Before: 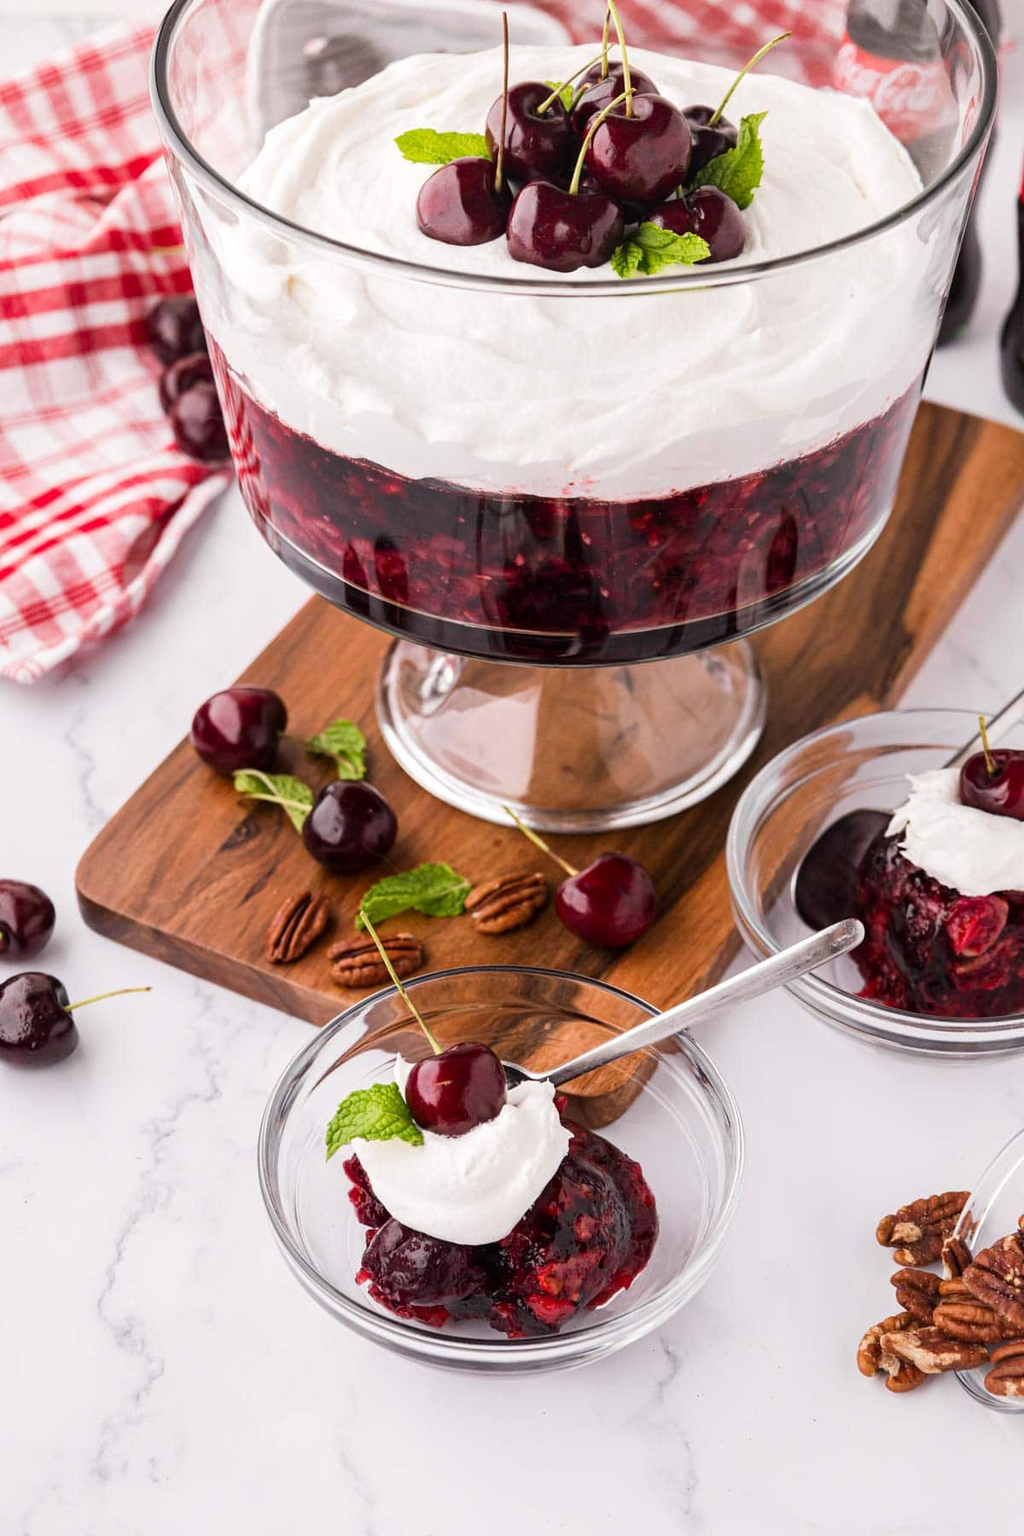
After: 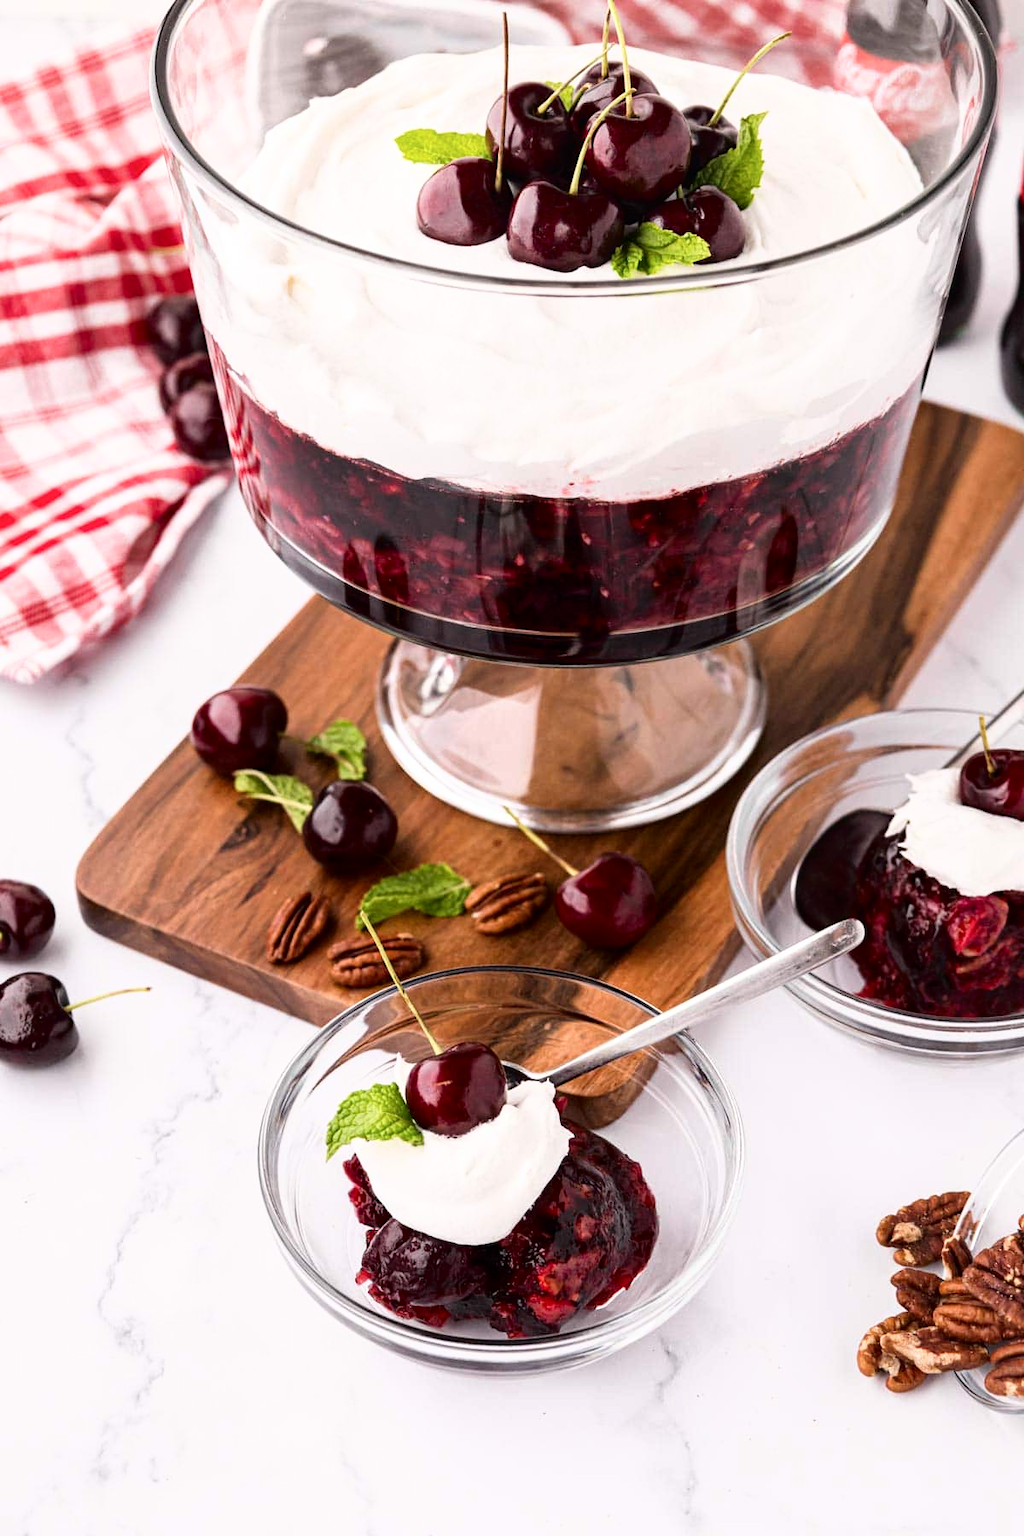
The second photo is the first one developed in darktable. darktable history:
tone curve: curves: ch0 [(0, 0) (0.003, 0.001) (0.011, 0.005) (0.025, 0.011) (0.044, 0.02) (0.069, 0.031) (0.1, 0.045) (0.136, 0.078) (0.177, 0.124) (0.224, 0.18) (0.277, 0.245) (0.335, 0.315) (0.399, 0.393) (0.468, 0.477) (0.543, 0.569) (0.623, 0.666) (0.709, 0.771) (0.801, 0.871) (0.898, 0.965) (1, 1)], color space Lab, independent channels, preserve colors none
